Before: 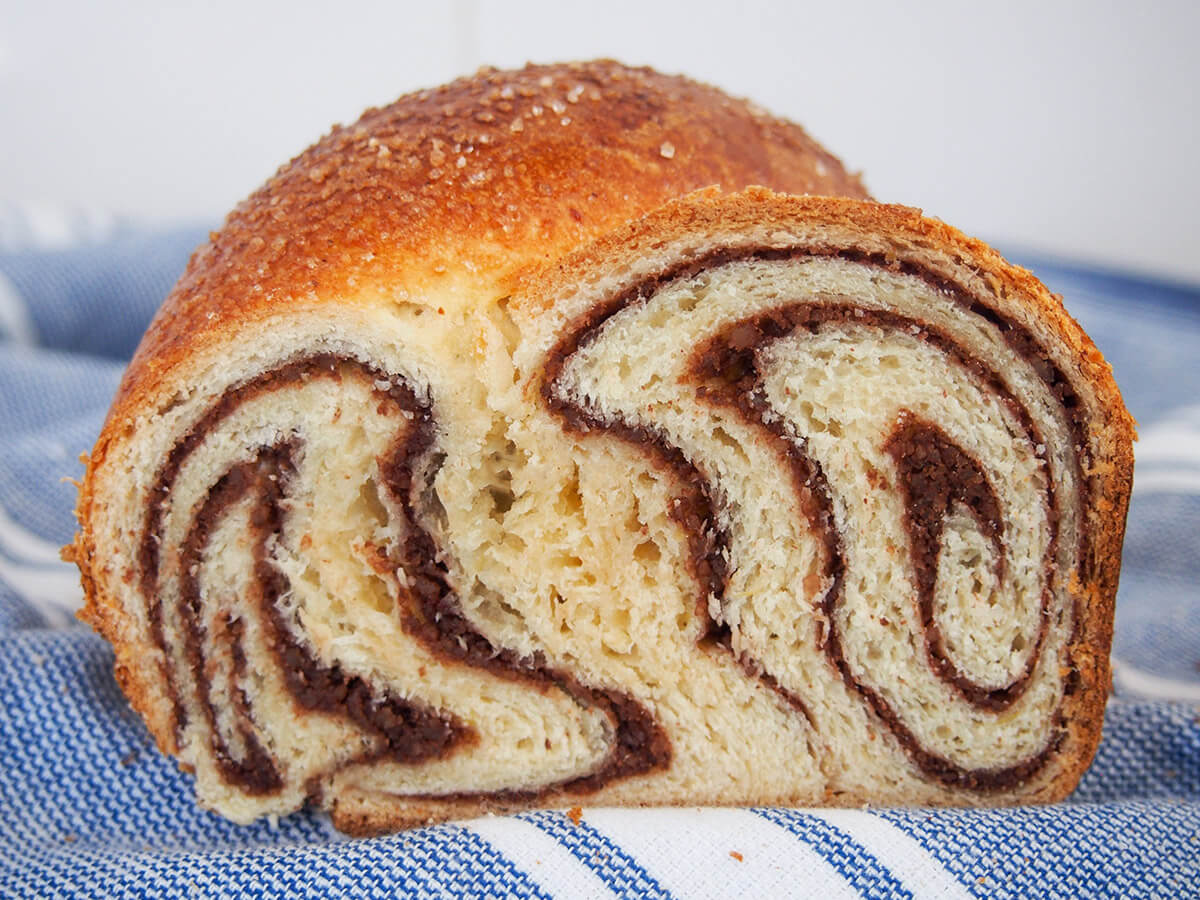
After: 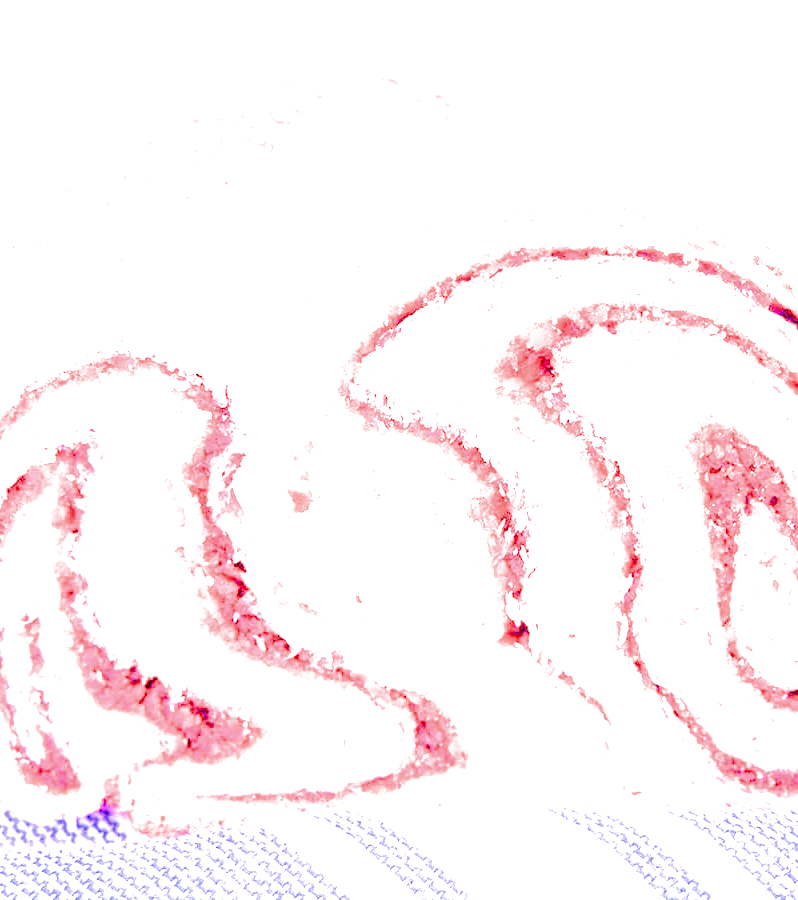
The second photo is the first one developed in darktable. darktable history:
crop: left 16.899%, right 16.556%
local contrast: on, module defaults
white balance: red 8, blue 8
filmic rgb: black relative exposure -7.5 EV, white relative exposure 5 EV, hardness 3.31, contrast 1.3, contrast in shadows safe
